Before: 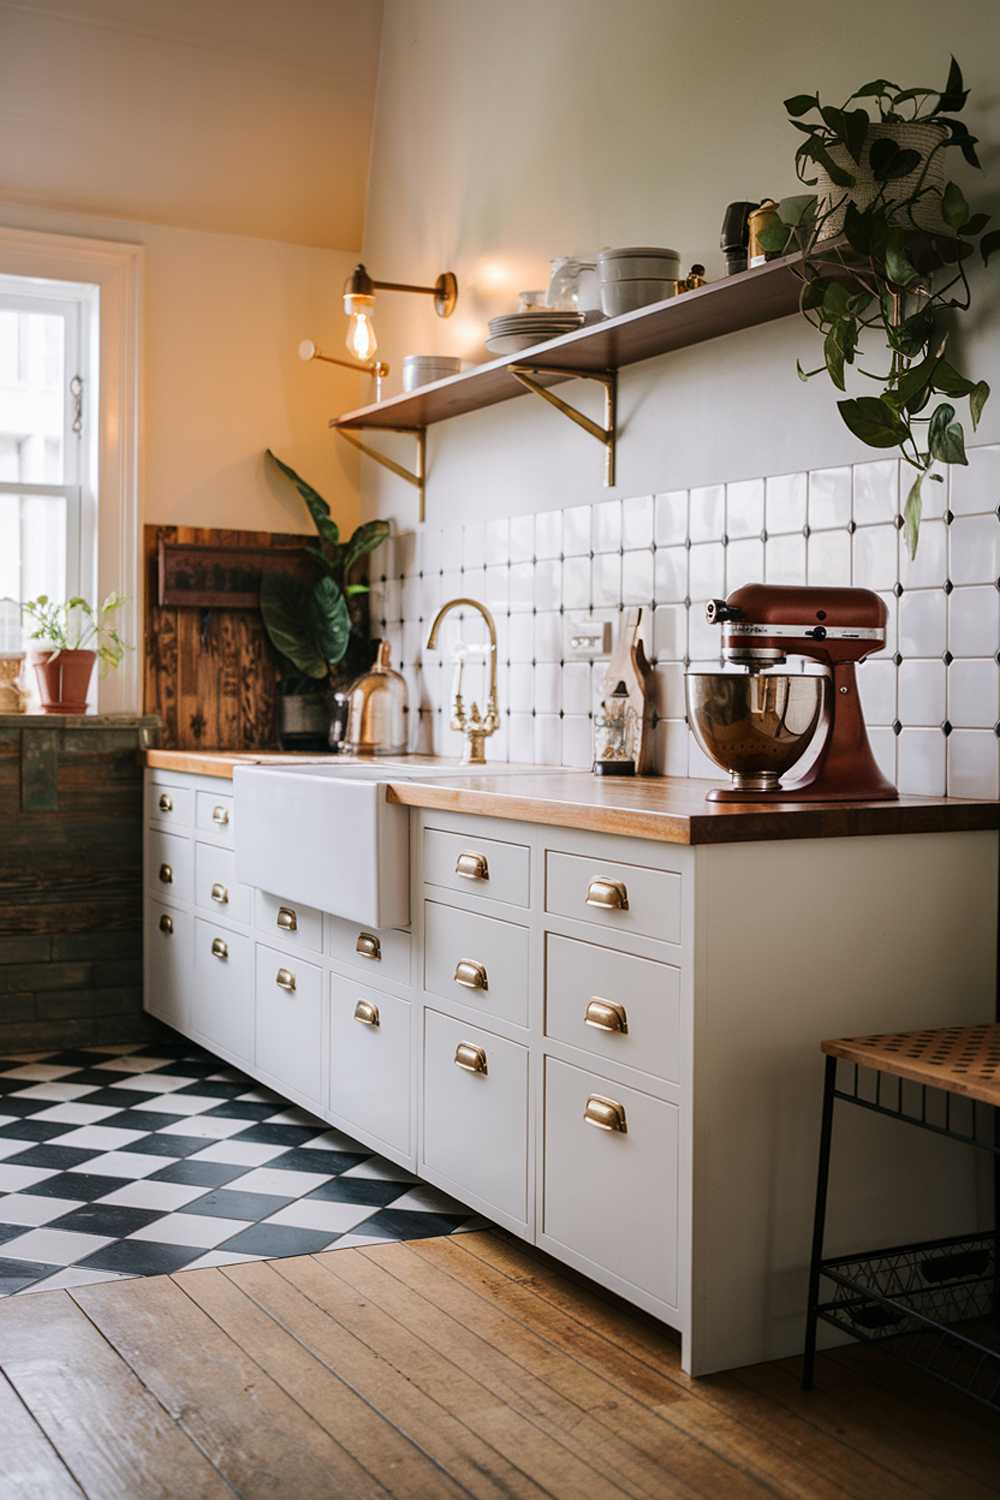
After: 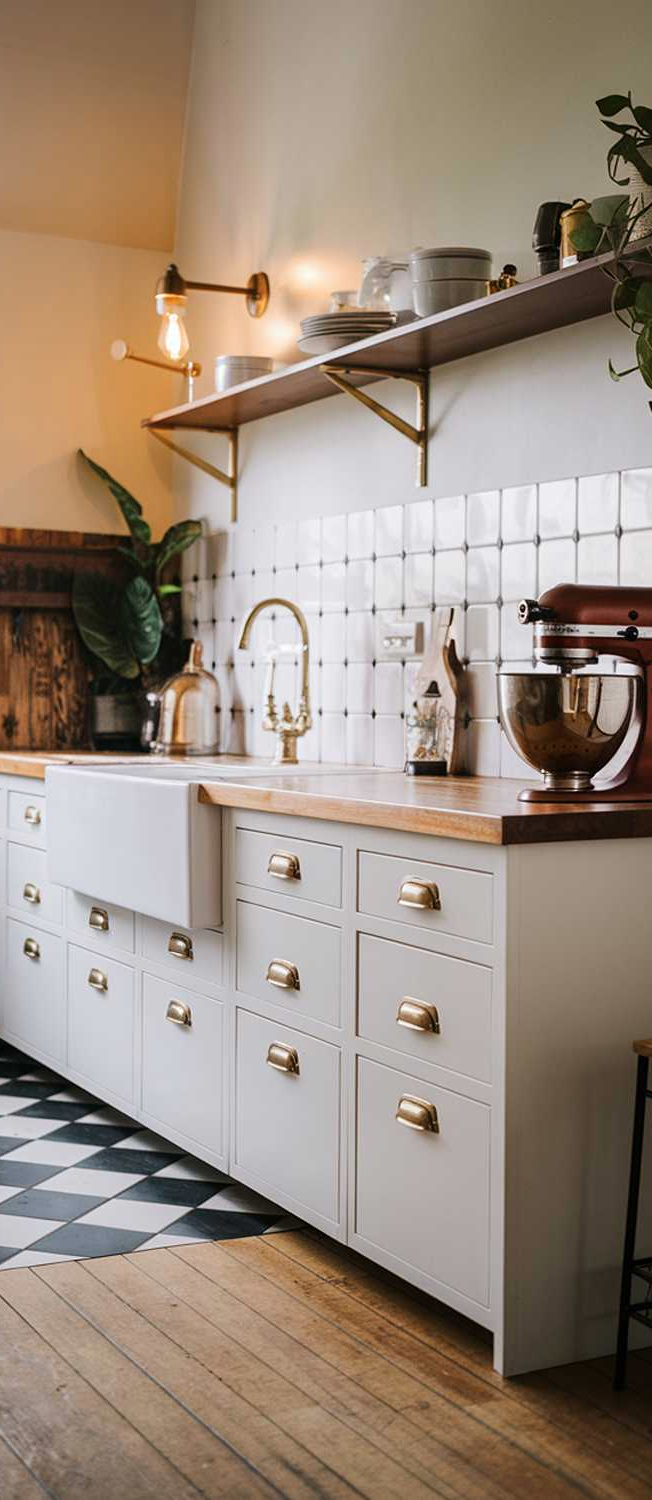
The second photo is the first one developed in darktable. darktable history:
contrast brightness saturation: saturation -0.051
crop and rotate: left 18.818%, right 15.896%
